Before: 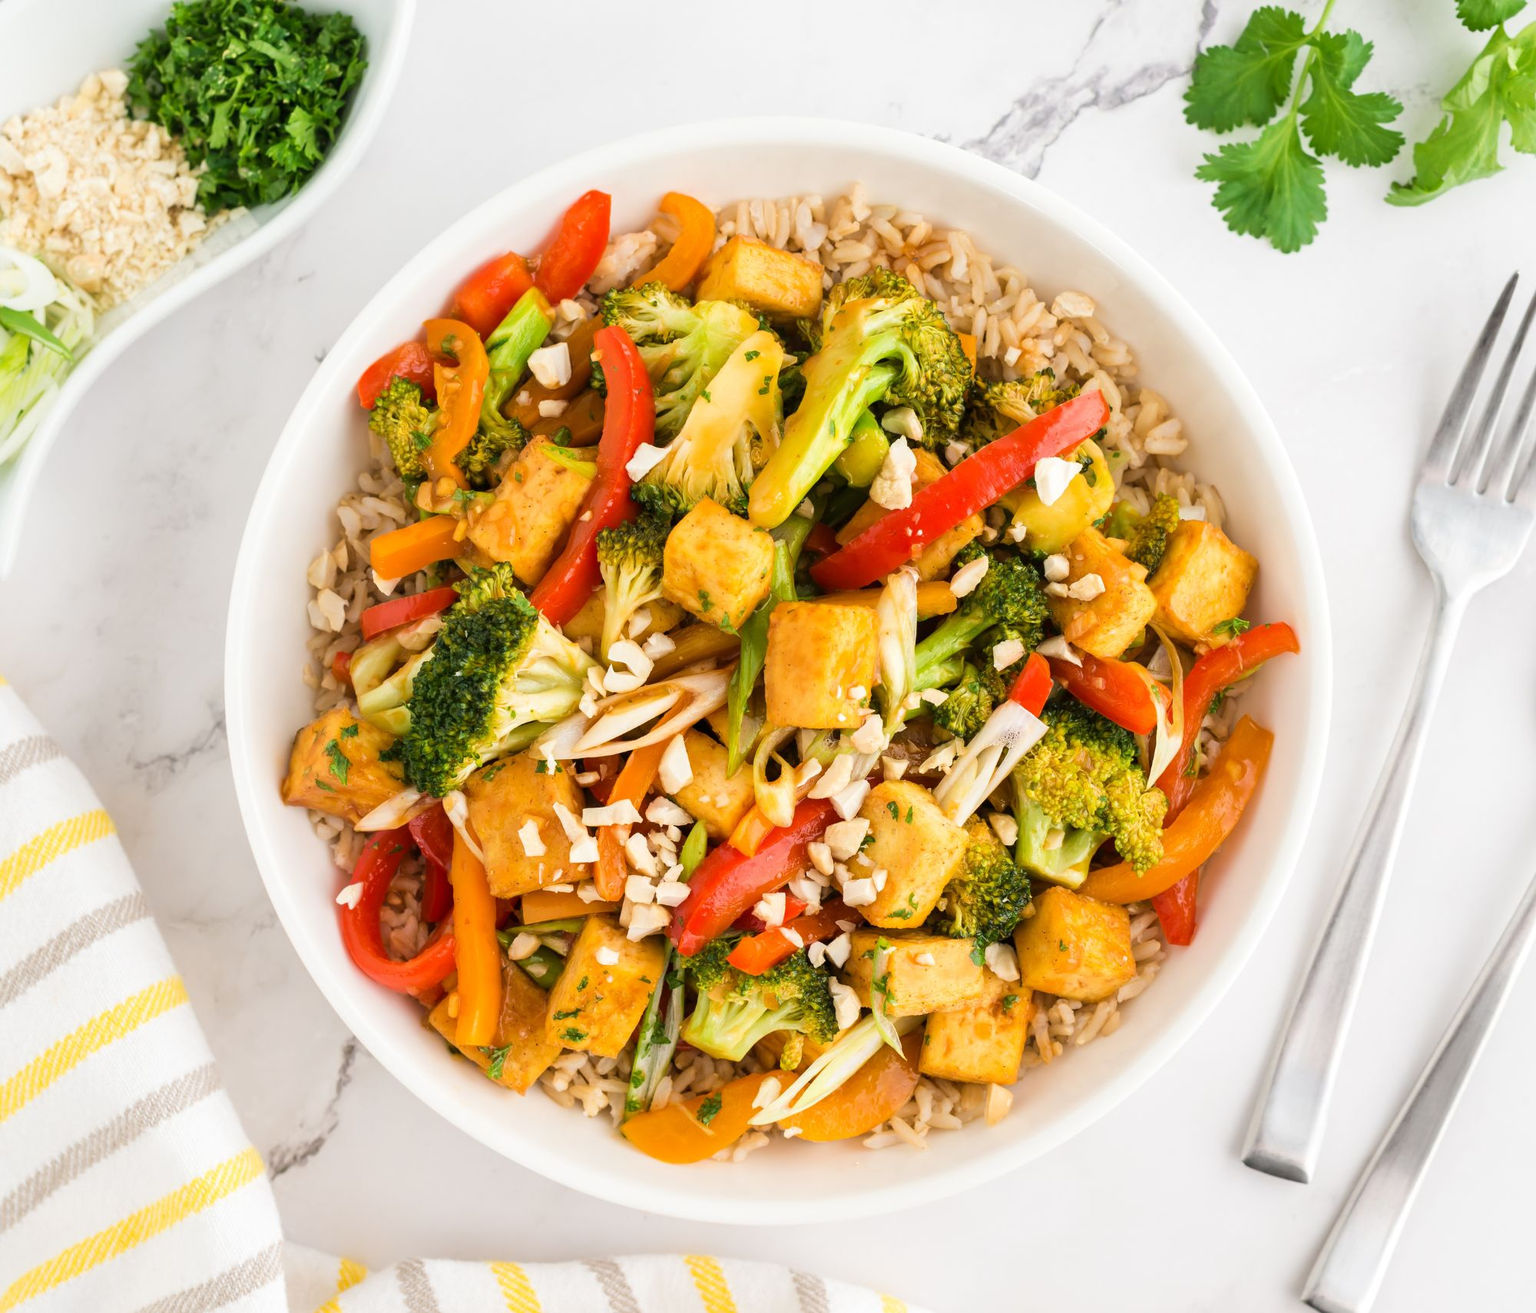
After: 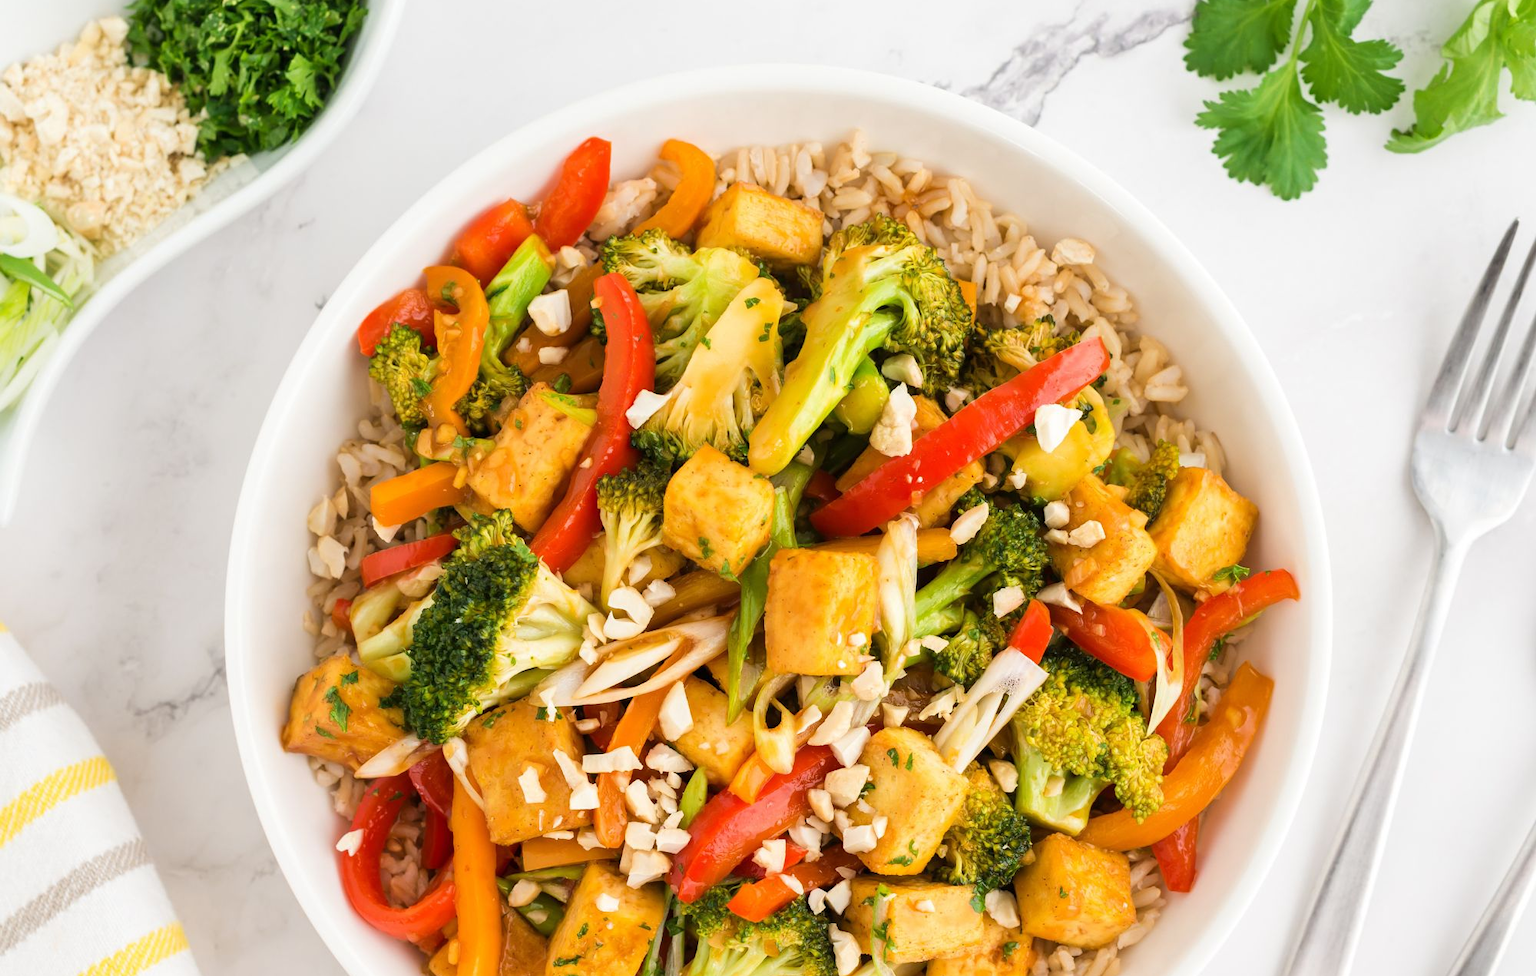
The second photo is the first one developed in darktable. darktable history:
crop: top 4.09%, bottom 21.477%
